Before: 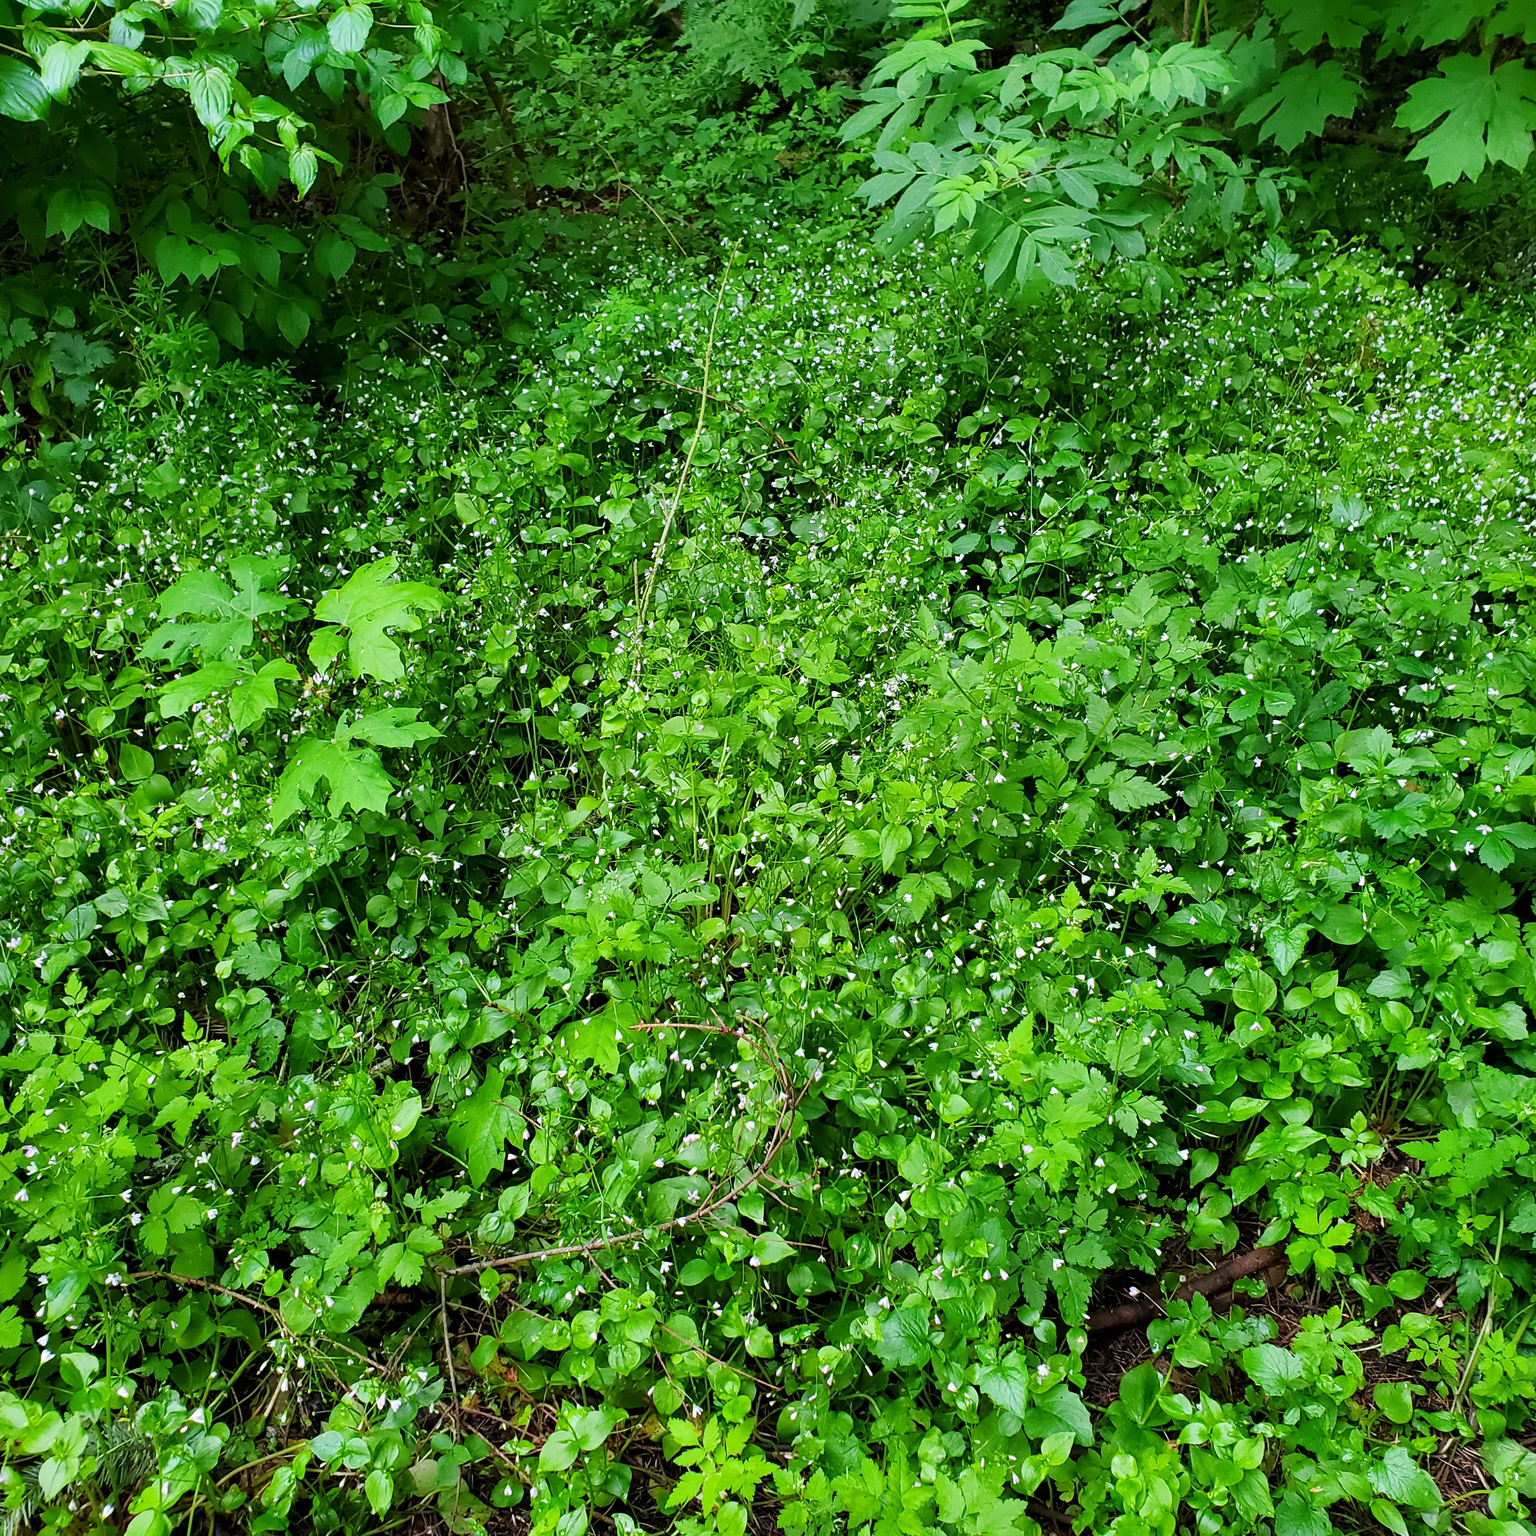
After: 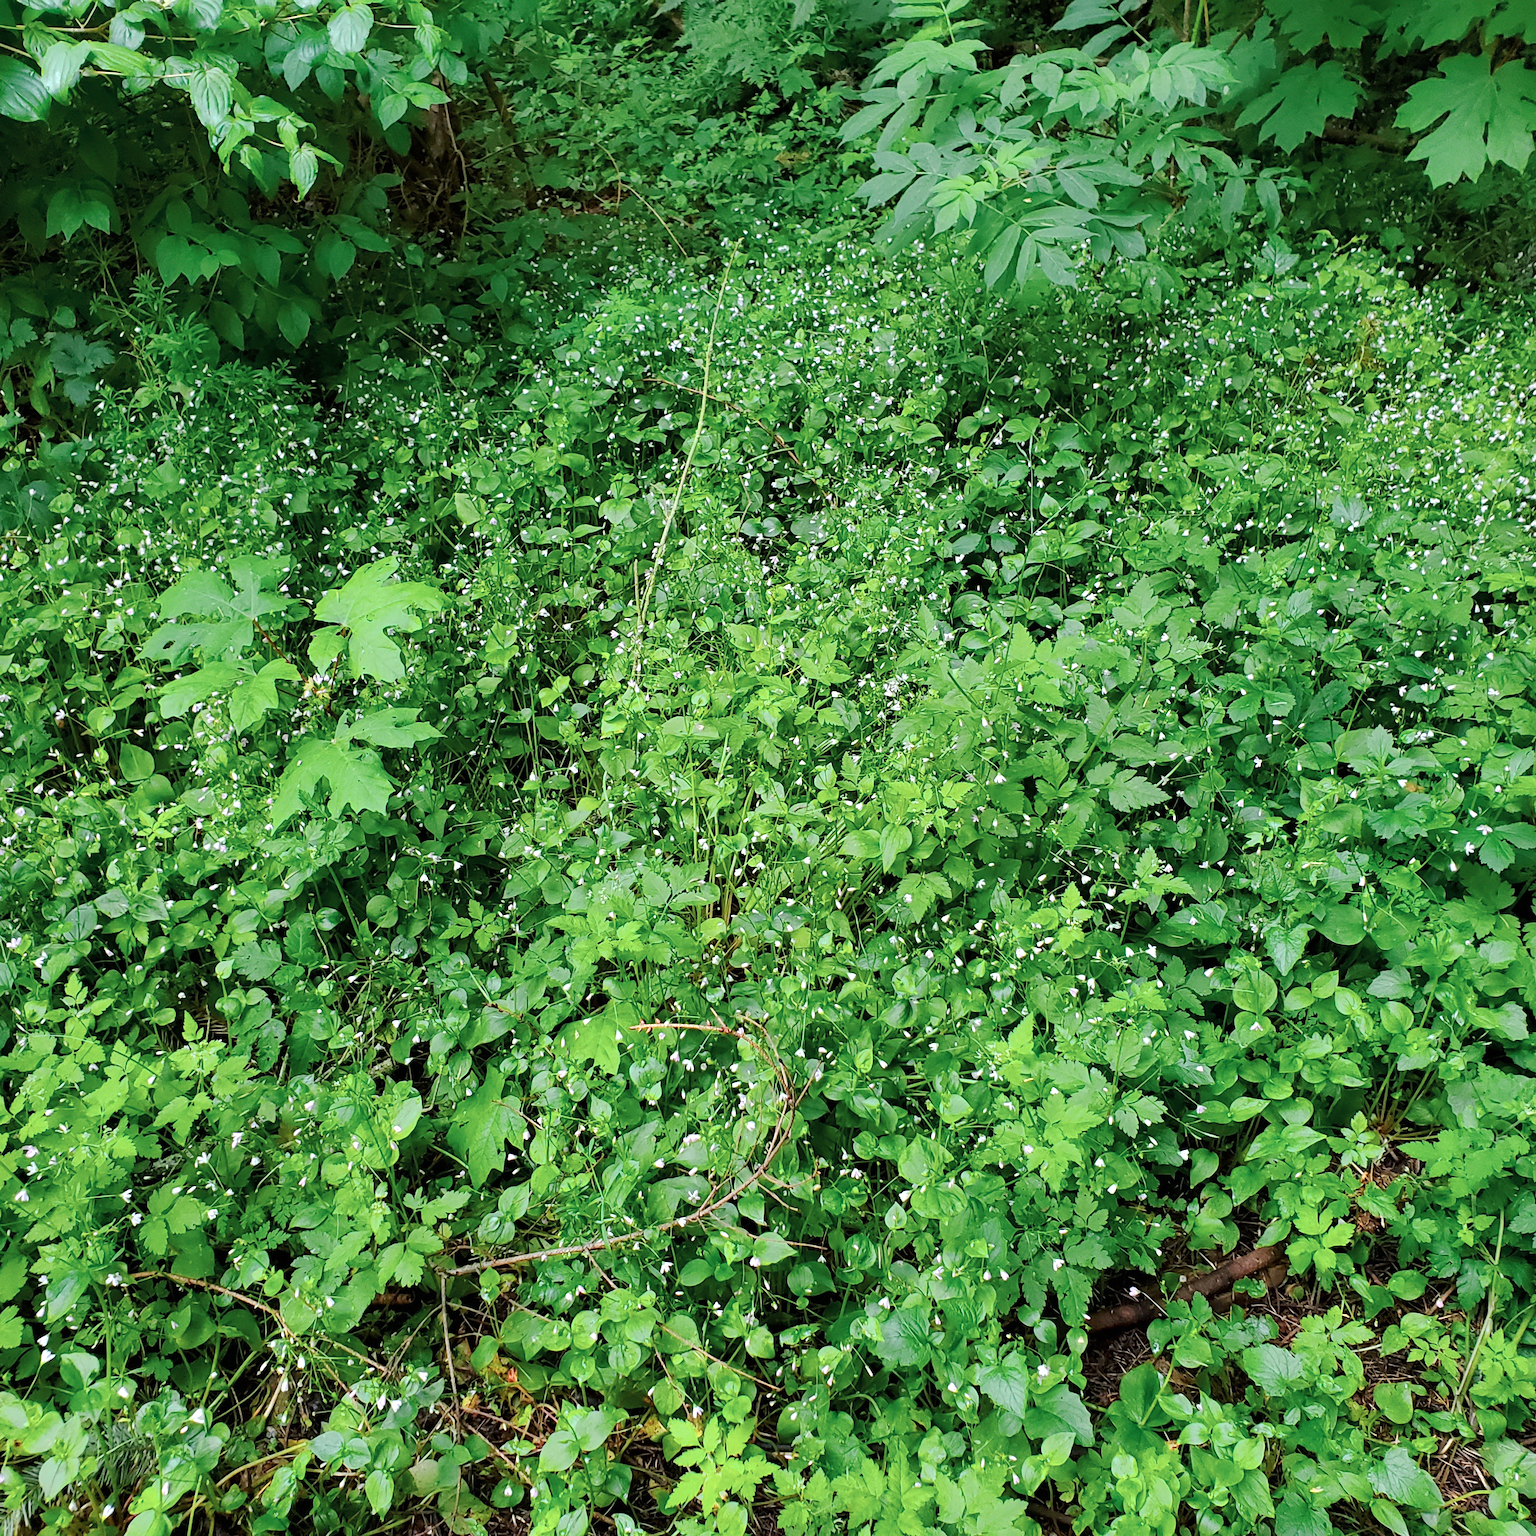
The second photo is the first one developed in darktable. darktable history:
base curve: curves: ch0 [(0, 0) (0.235, 0.266) (0.503, 0.496) (0.786, 0.72) (1, 1)], preserve colors none
color zones: curves: ch0 [(0.018, 0.548) (0.197, 0.654) (0.425, 0.447) (0.605, 0.658) (0.732, 0.579)]; ch1 [(0.105, 0.531) (0.224, 0.531) (0.386, 0.39) (0.618, 0.456) (0.732, 0.456) (0.956, 0.421)]; ch2 [(0.039, 0.583) (0.215, 0.465) (0.399, 0.544) (0.465, 0.548) (0.614, 0.447) (0.724, 0.43) (0.882, 0.623) (0.956, 0.632)]
exposure: exposure 0.163 EV, compensate highlight preservation false
